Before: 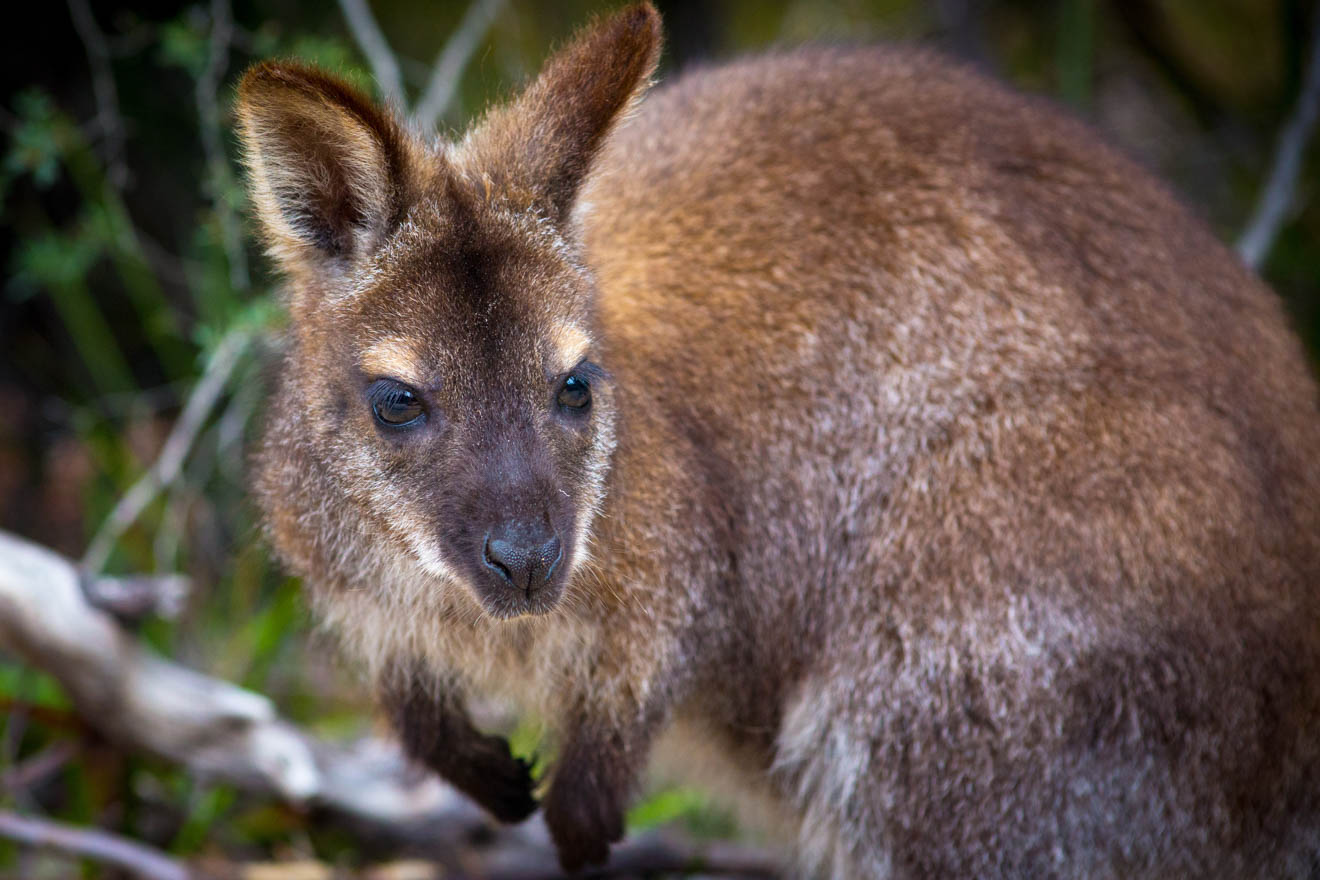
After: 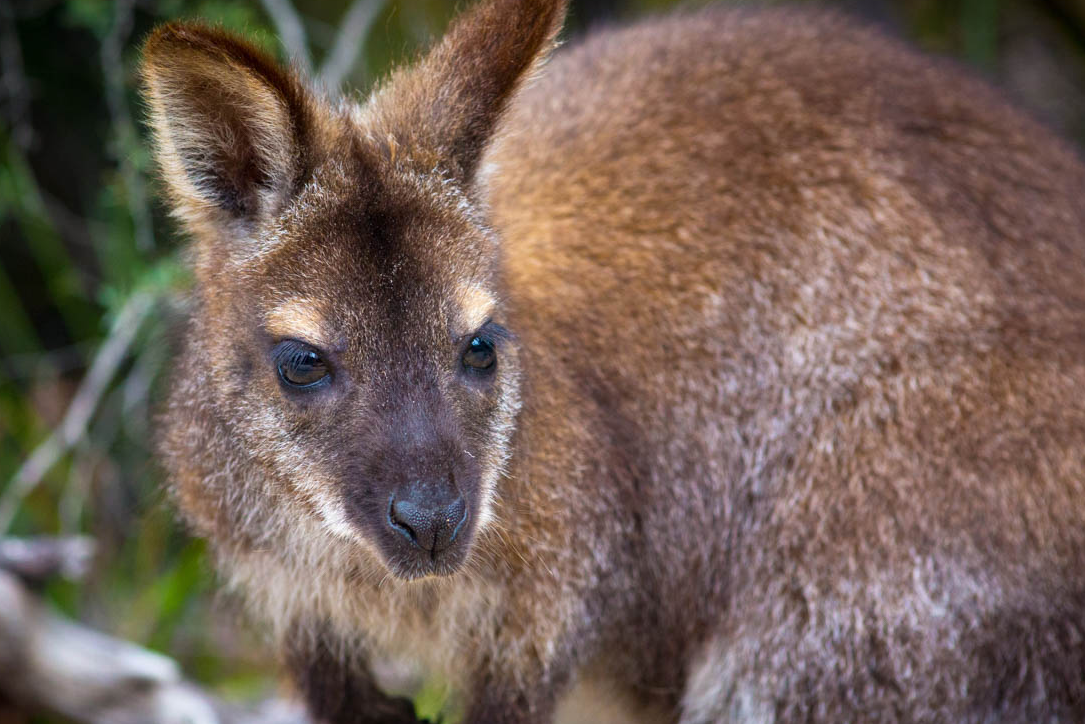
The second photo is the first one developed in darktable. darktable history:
crop and rotate: left 7.237%, top 4.641%, right 10.522%, bottom 12.986%
